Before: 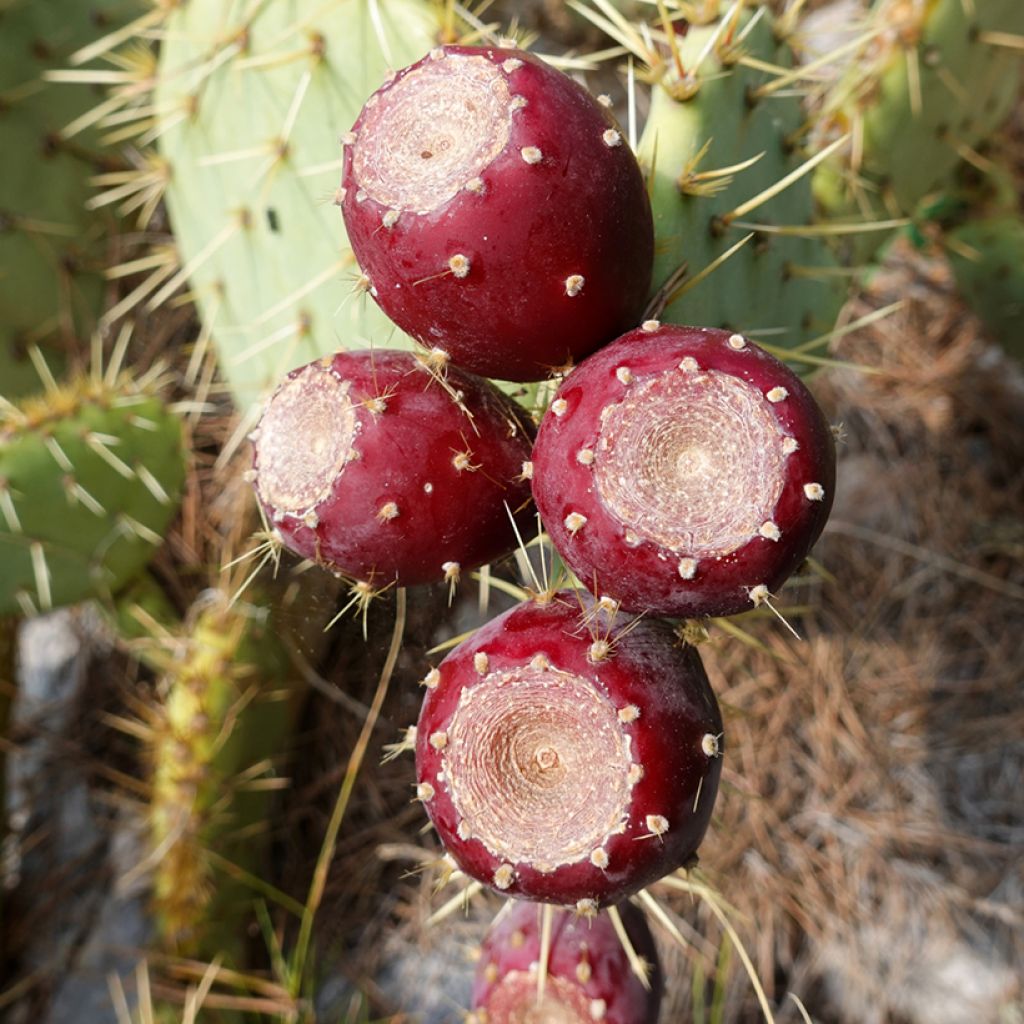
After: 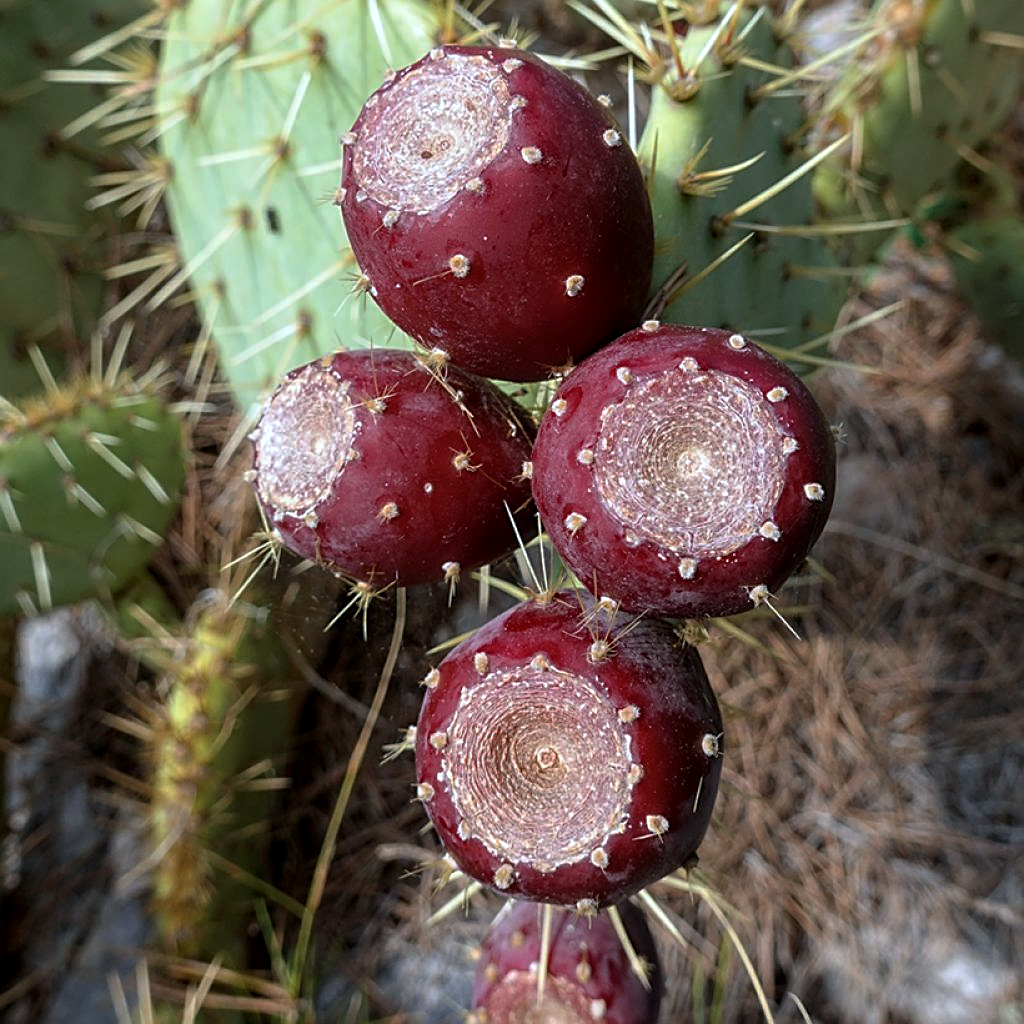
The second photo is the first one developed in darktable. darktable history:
sharpen: on, module defaults
base curve: curves: ch0 [(0, 0) (0.595, 0.418) (1, 1)], preserve colors none
local contrast: on, module defaults
color calibration: x 0.367, y 0.376, temperature 4365.03 K
